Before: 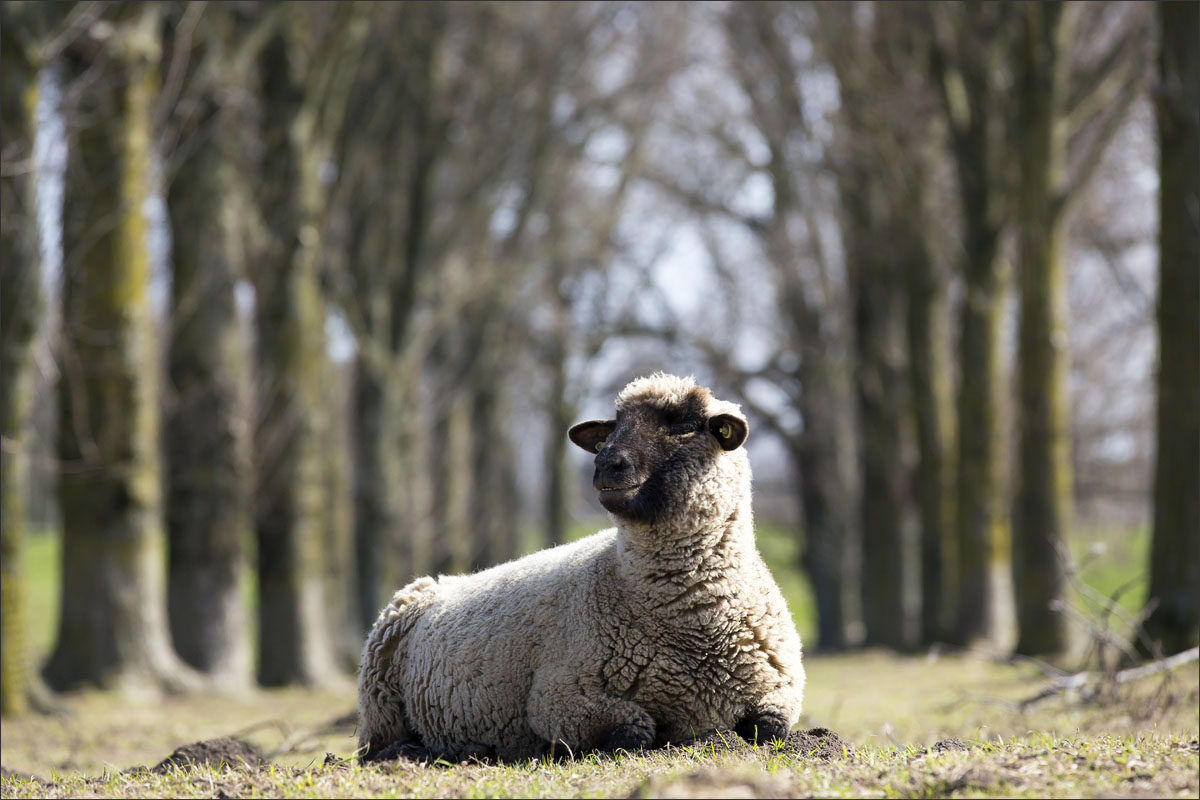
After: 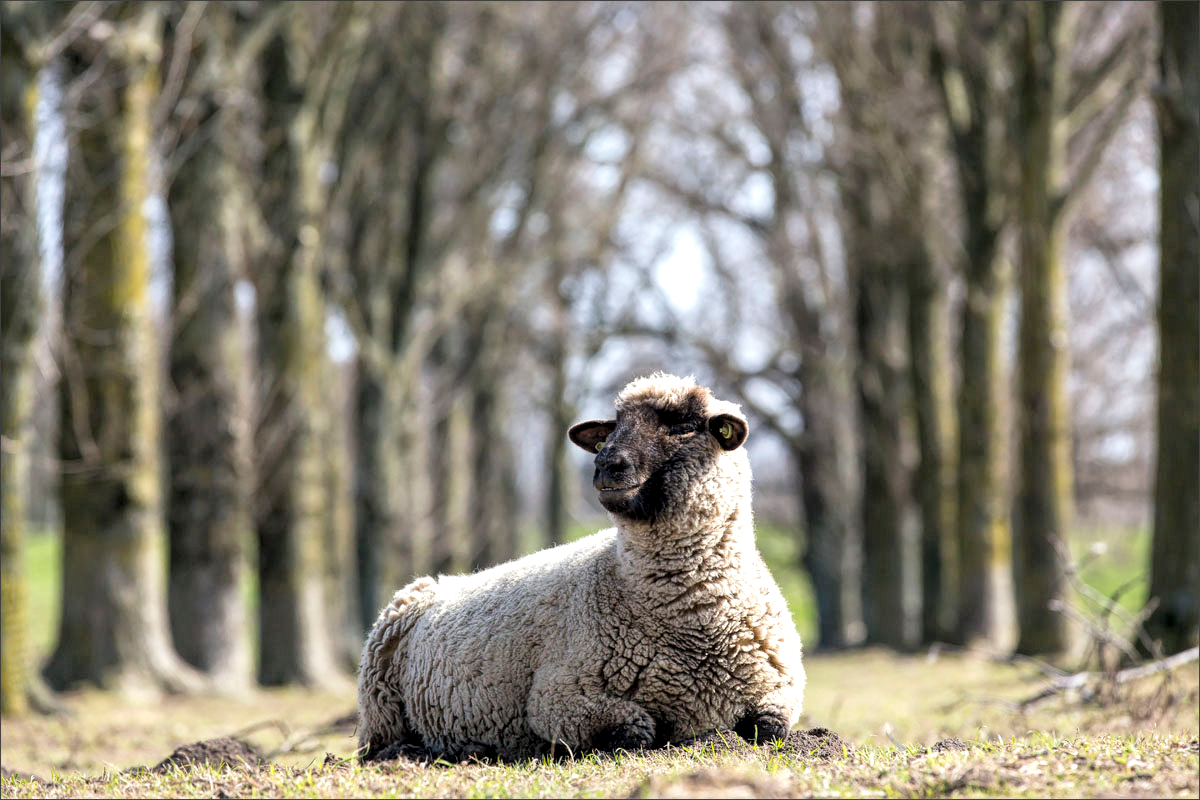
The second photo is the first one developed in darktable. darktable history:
contrast brightness saturation: brightness 0.13
local contrast: highlights 100%, shadows 100%, detail 200%, midtone range 0.2
